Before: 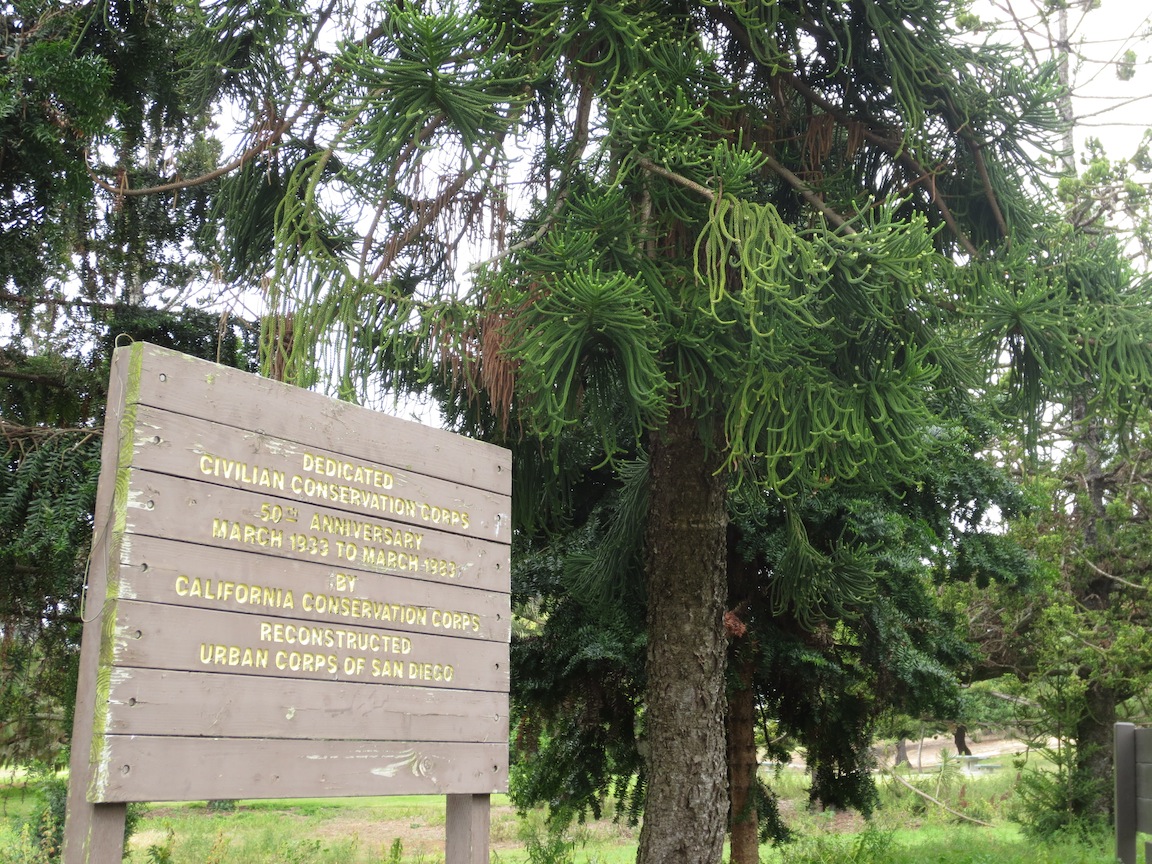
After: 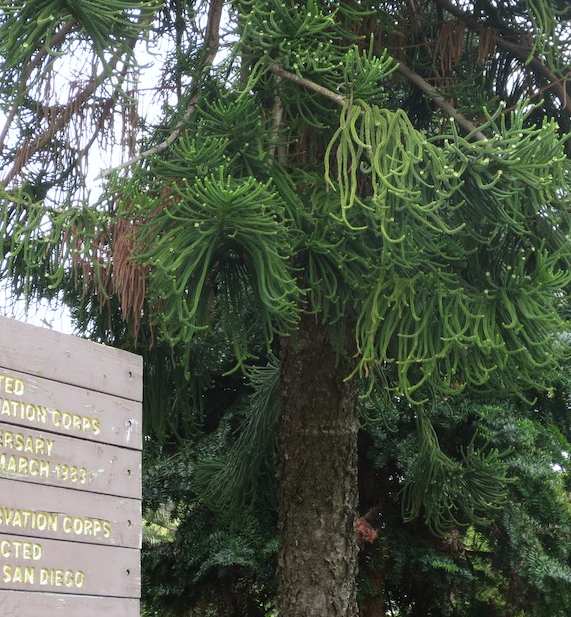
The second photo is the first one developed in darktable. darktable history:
crop: left 32.075%, top 10.976%, right 18.355%, bottom 17.596%
color correction: highlights a* -0.137, highlights b* -5.91, shadows a* -0.137, shadows b* -0.137
